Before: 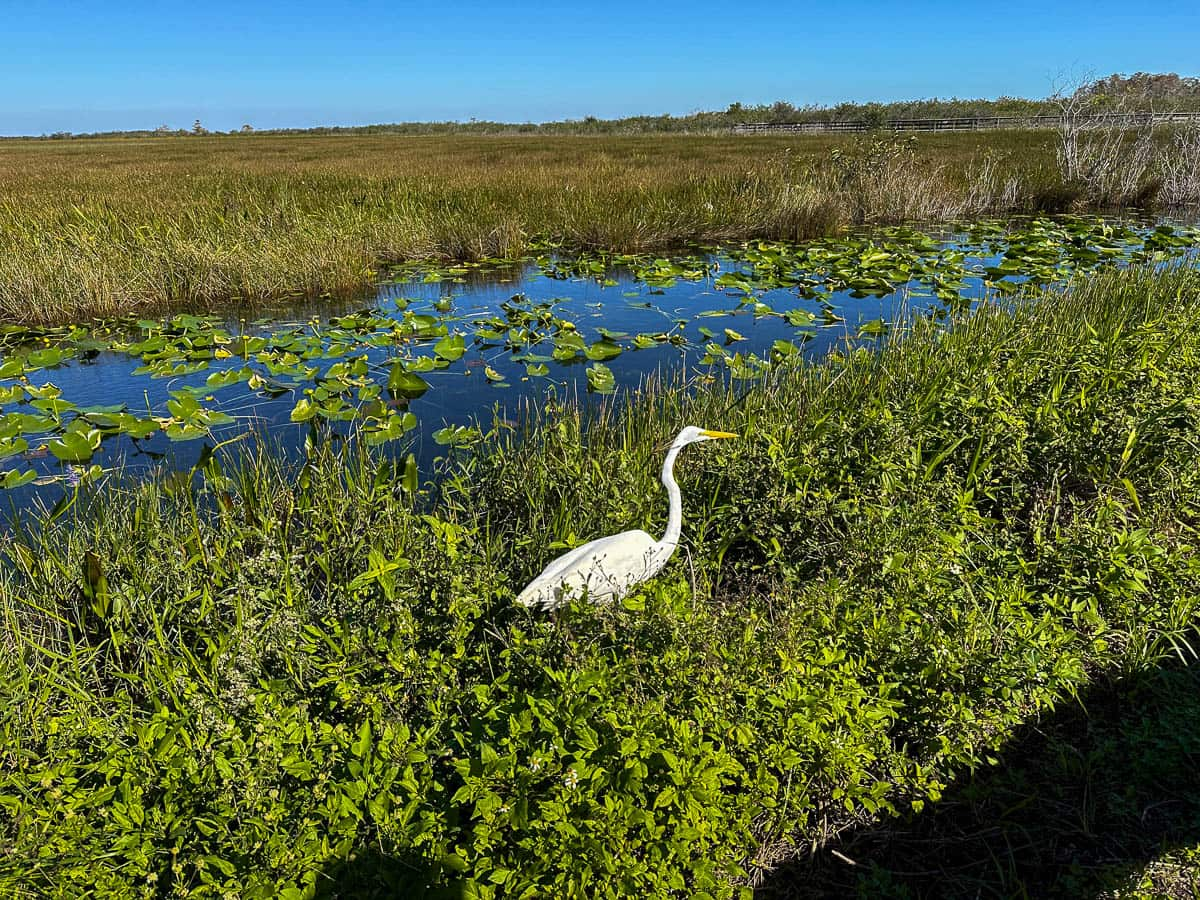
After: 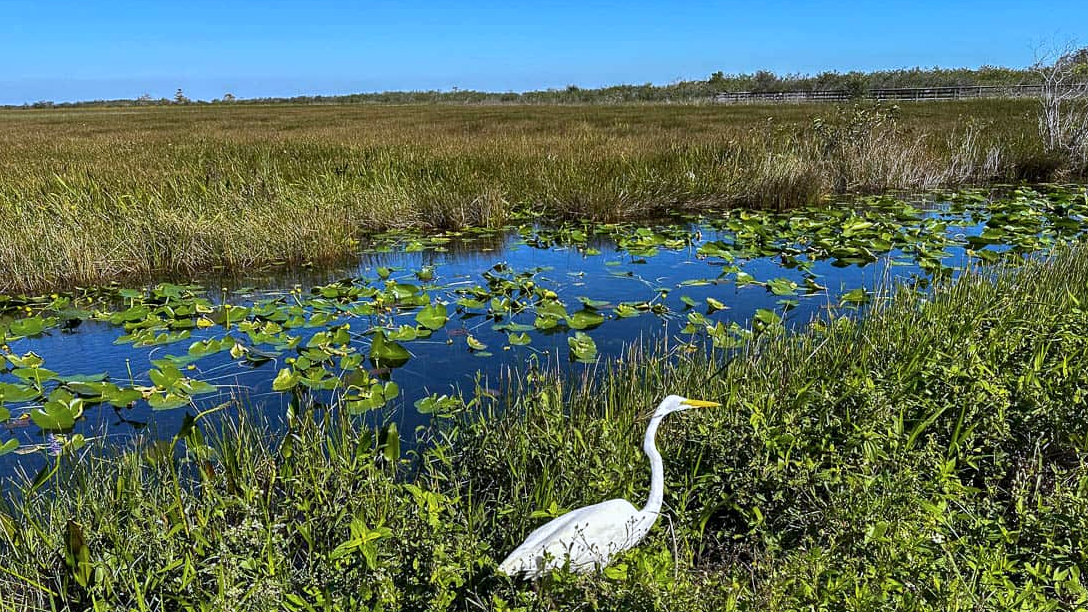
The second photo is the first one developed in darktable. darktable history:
color calibration: illuminant as shot in camera, x 0.358, y 0.373, temperature 4628.91 K
white balance: red 0.982, blue 1.018
crop: left 1.509%, top 3.452%, right 7.696%, bottom 28.452%
local contrast: mode bilateral grid, contrast 20, coarseness 50, detail 120%, midtone range 0.2
